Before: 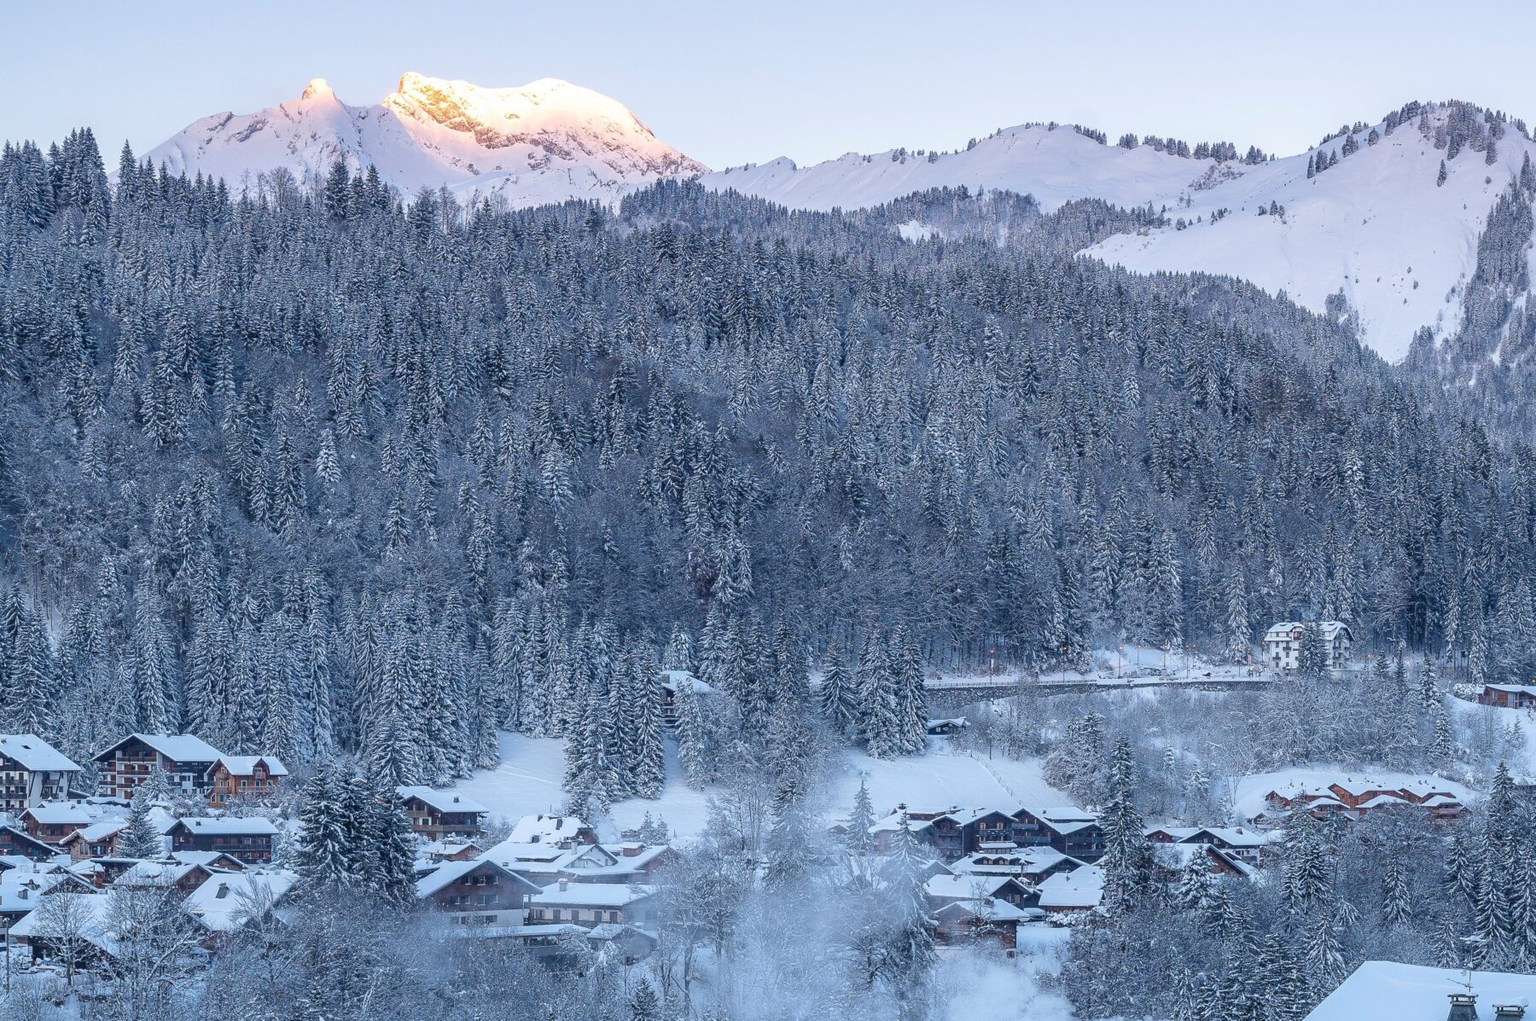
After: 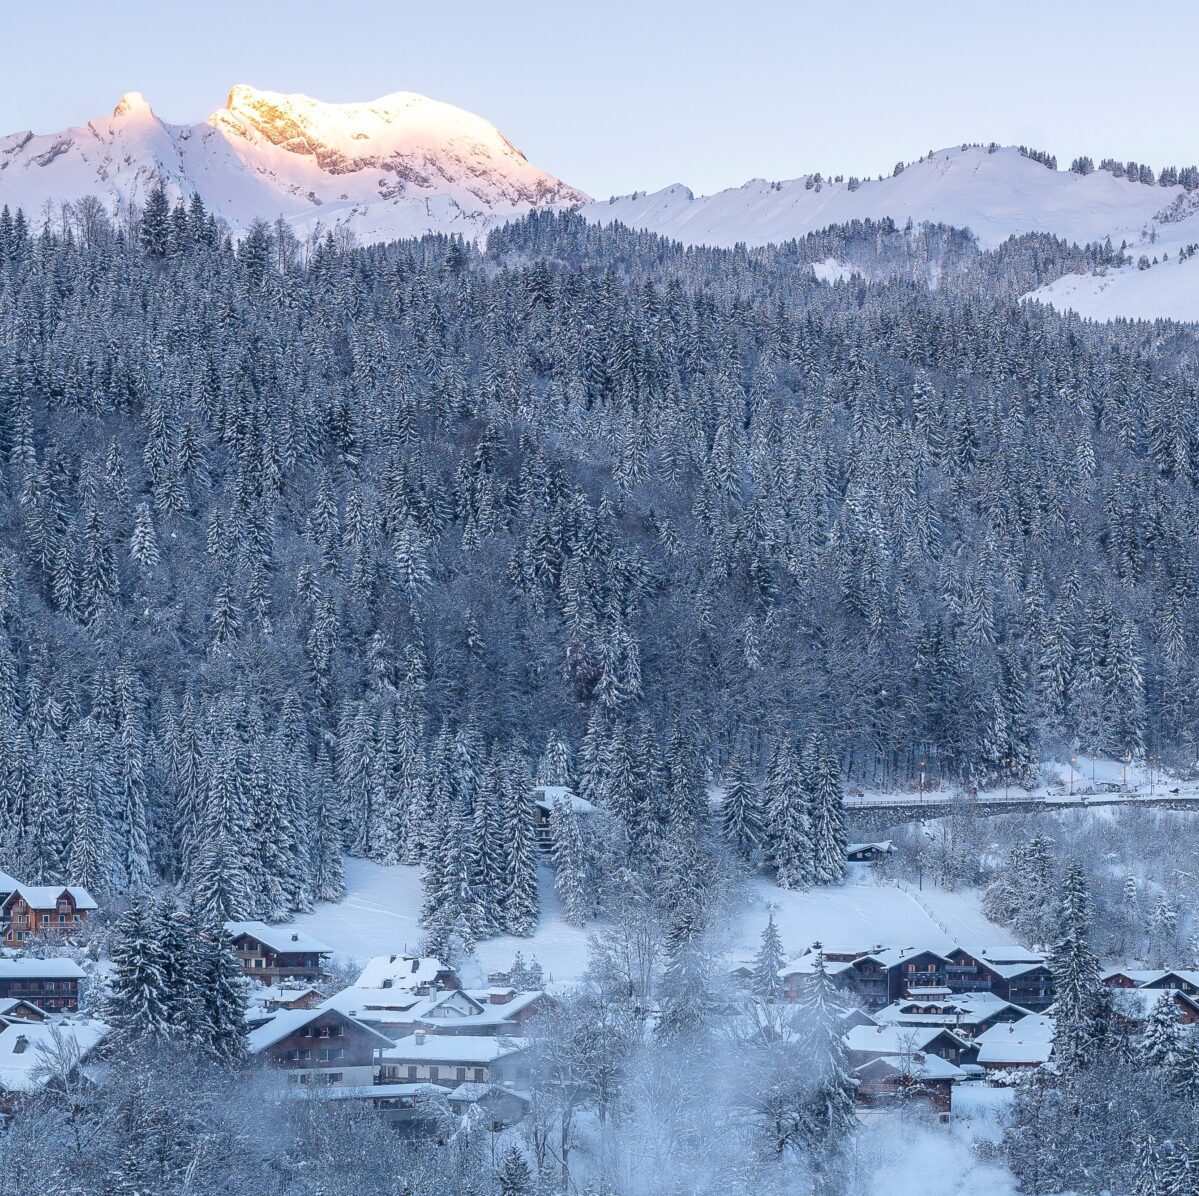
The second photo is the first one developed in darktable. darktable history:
crop and rotate: left 13.338%, right 20.029%
